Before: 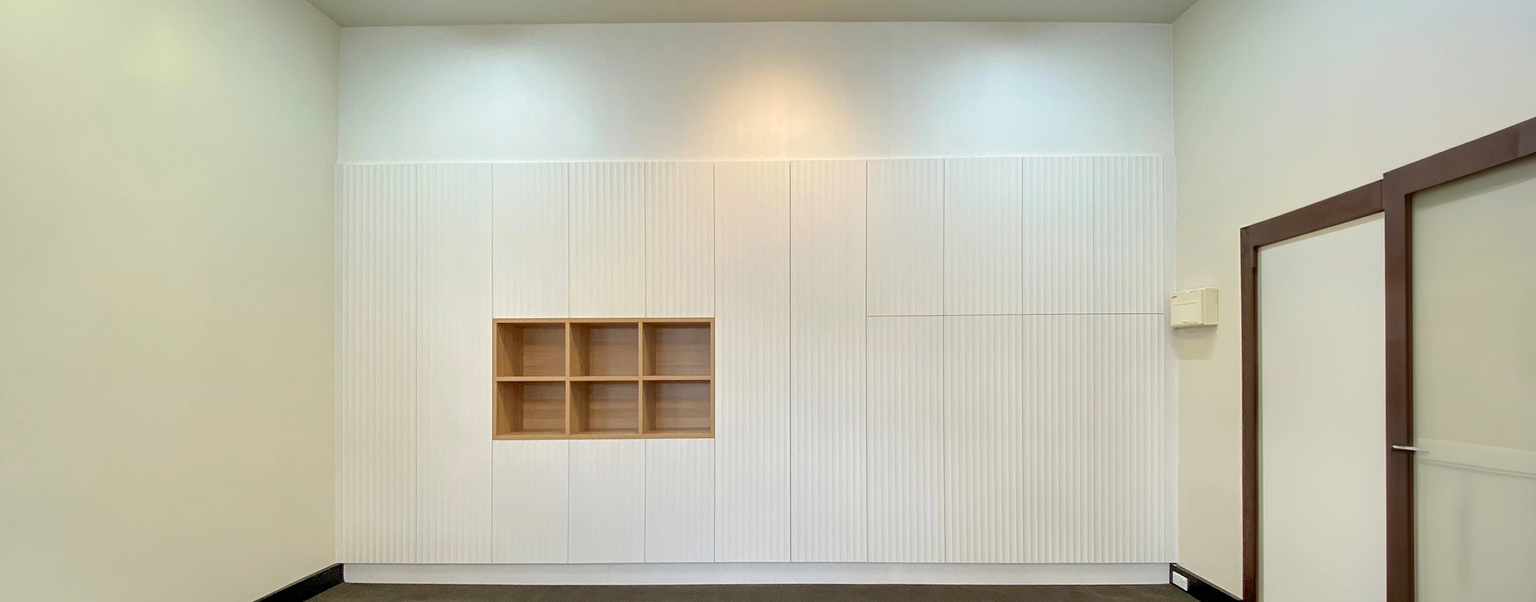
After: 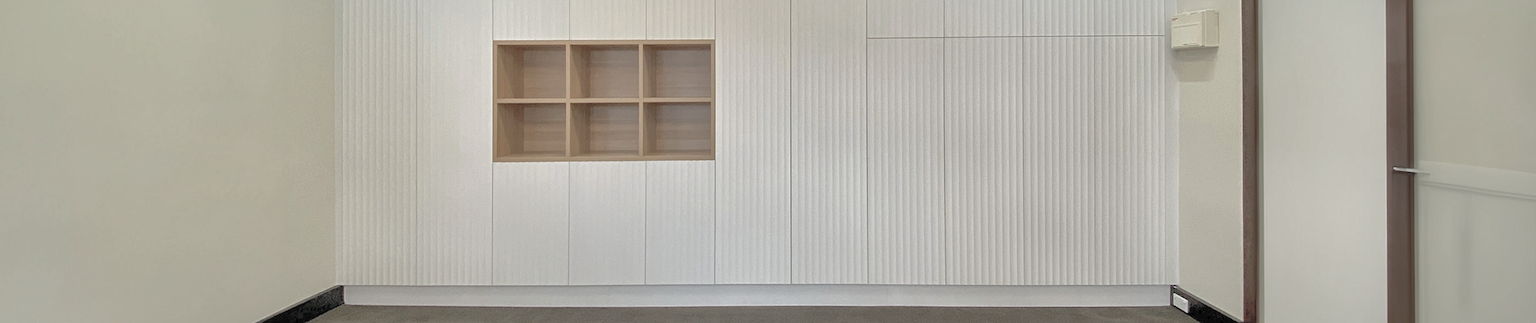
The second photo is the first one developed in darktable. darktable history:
crop and rotate: top 46.237%
shadows and highlights: shadows 60, highlights -60
contrast brightness saturation: brightness 0.18, saturation -0.5
